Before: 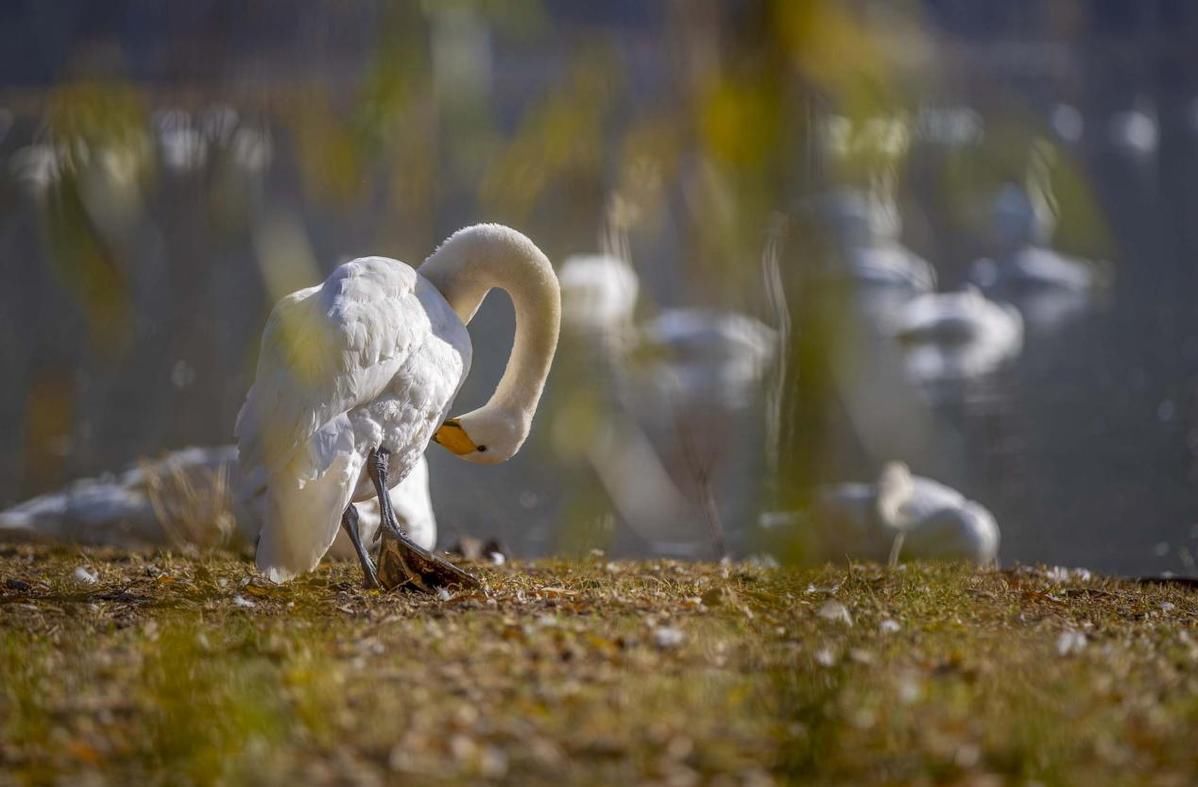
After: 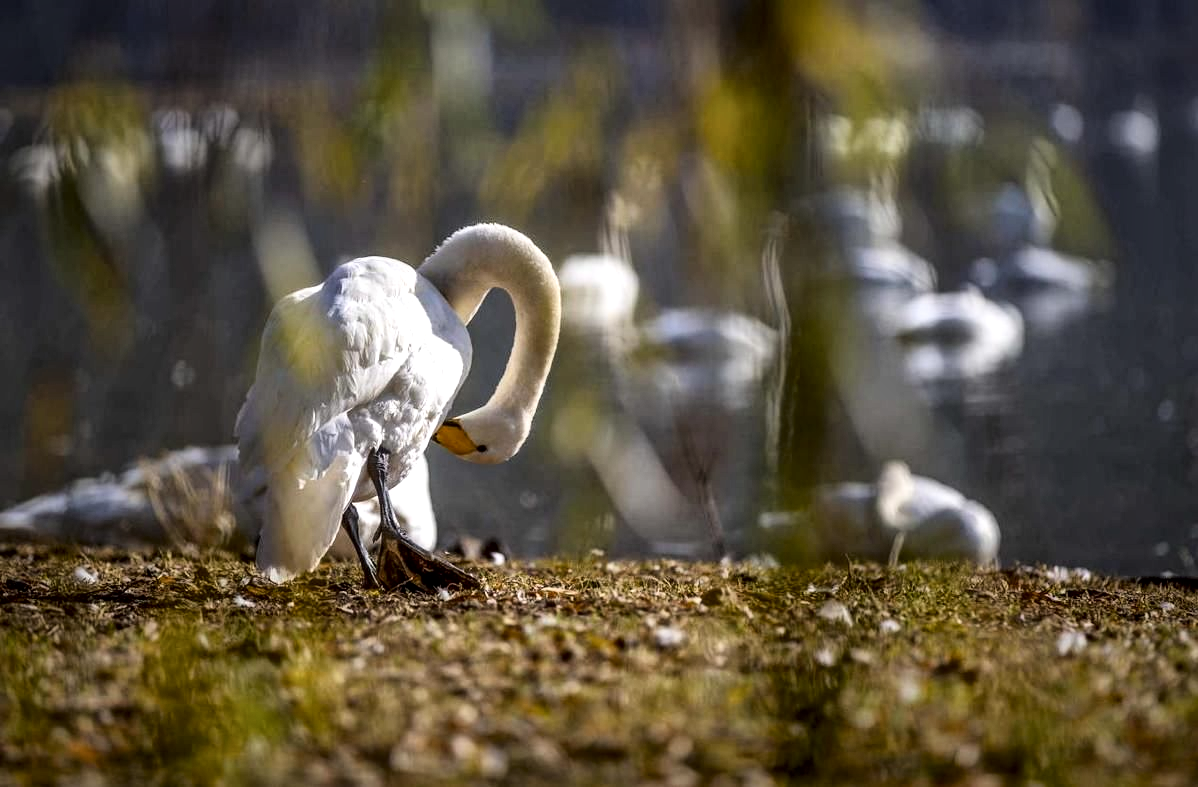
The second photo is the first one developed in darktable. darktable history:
filmic rgb: black relative exposure -8.02 EV, white relative exposure 2.2 EV, hardness 7.02
color balance rgb: power › hue 75.21°, perceptual saturation grading › global saturation 9.599%
local contrast: mode bilateral grid, contrast 20, coarseness 51, detail 171%, midtone range 0.2
